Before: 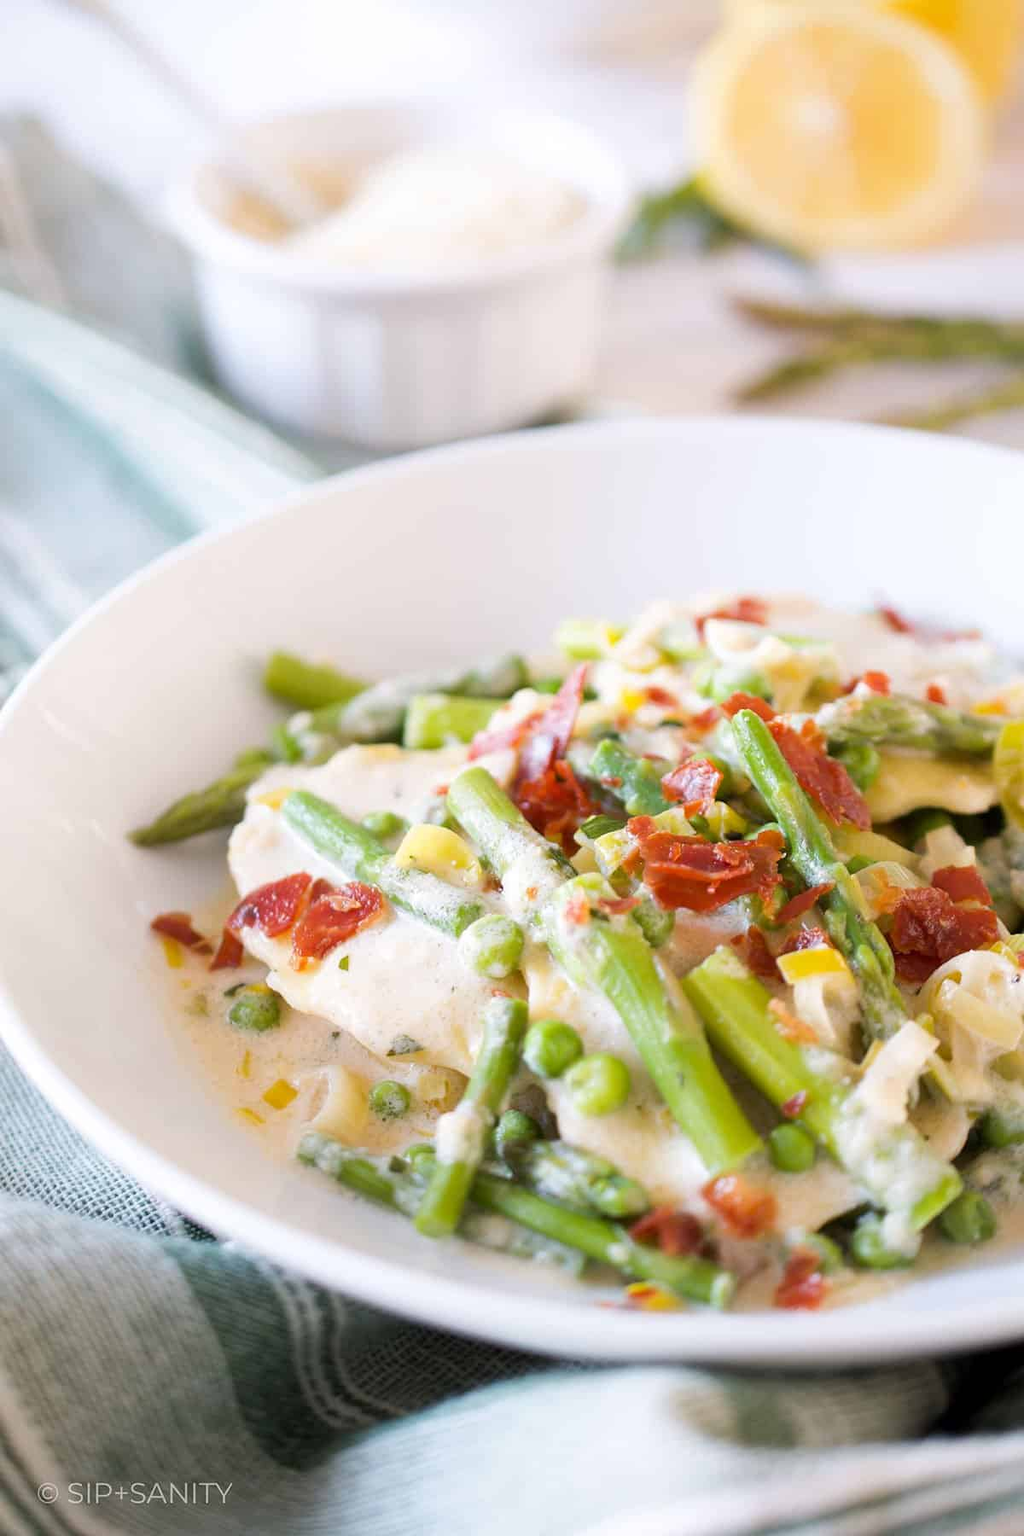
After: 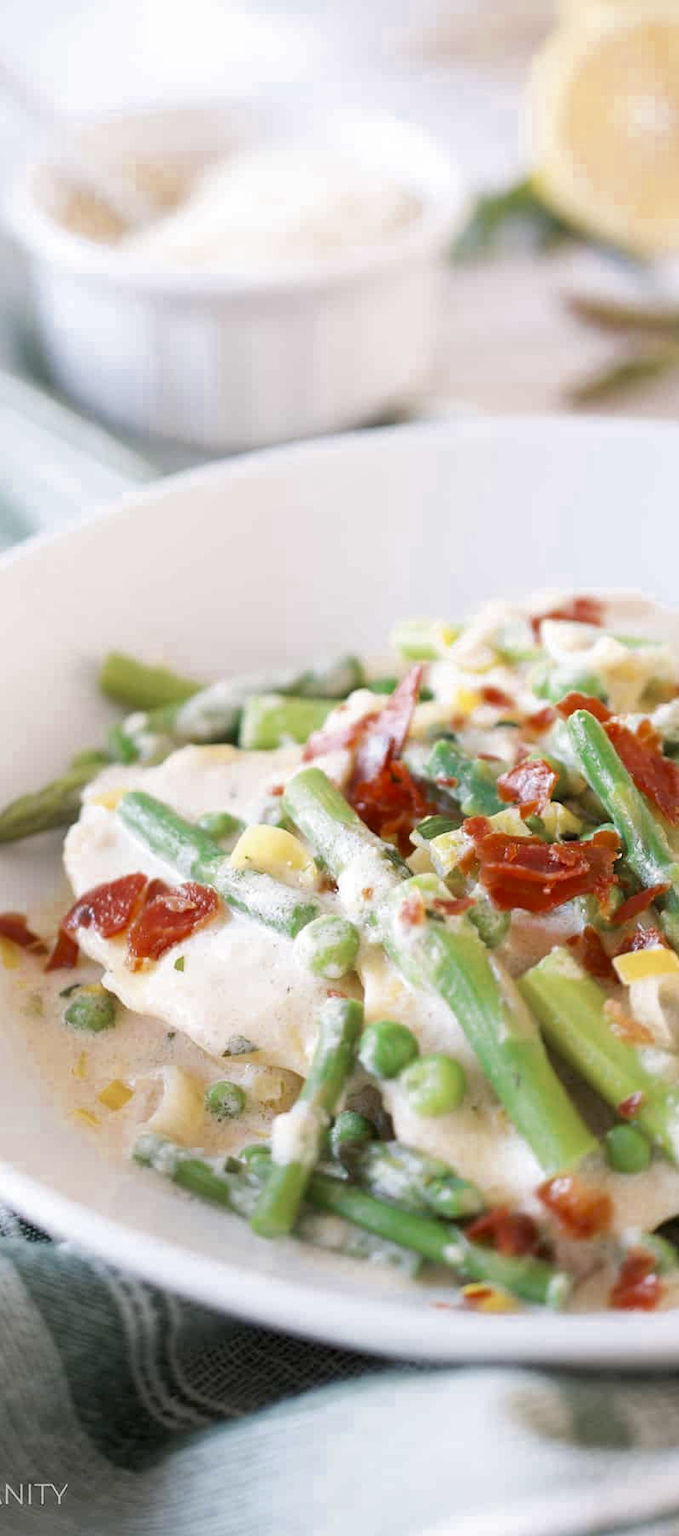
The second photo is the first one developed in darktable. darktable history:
local contrast: mode bilateral grid, contrast 15, coarseness 37, detail 105%, midtone range 0.2
color zones: curves: ch0 [(0, 0.5) (0.125, 0.4) (0.25, 0.5) (0.375, 0.4) (0.5, 0.4) (0.625, 0.35) (0.75, 0.35) (0.875, 0.5)]; ch1 [(0, 0.35) (0.125, 0.45) (0.25, 0.35) (0.375, 0.35) (0.5, 0.35) (0.625, 0.35) (0.75, 0.45) (0.875, 0.35)]; ch2 [(0, 0.6) (0.125, 0.5) (0.25, 0.5) (0.375, 0.6) (0.5, 0.6) (0.625, 0.5) (0.75, 0.5) (0.875, 0.5)]
exposure: black level correction 0.001, compensate highlight preservation false
crop and rotate: left 16.14%, right 17.449%
